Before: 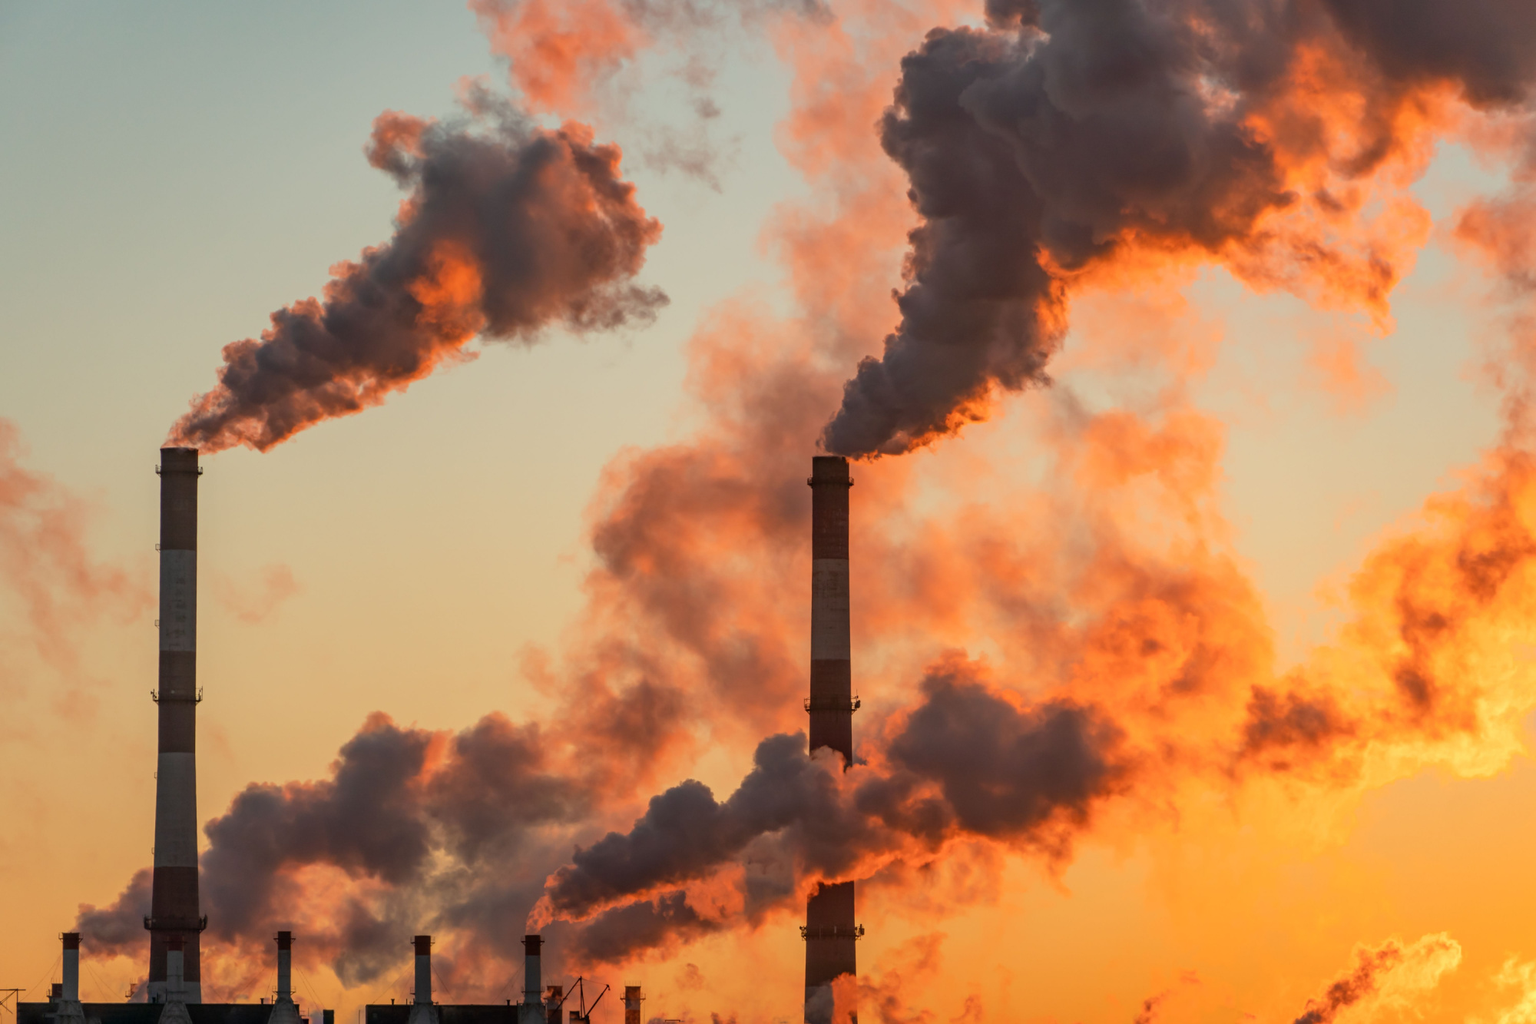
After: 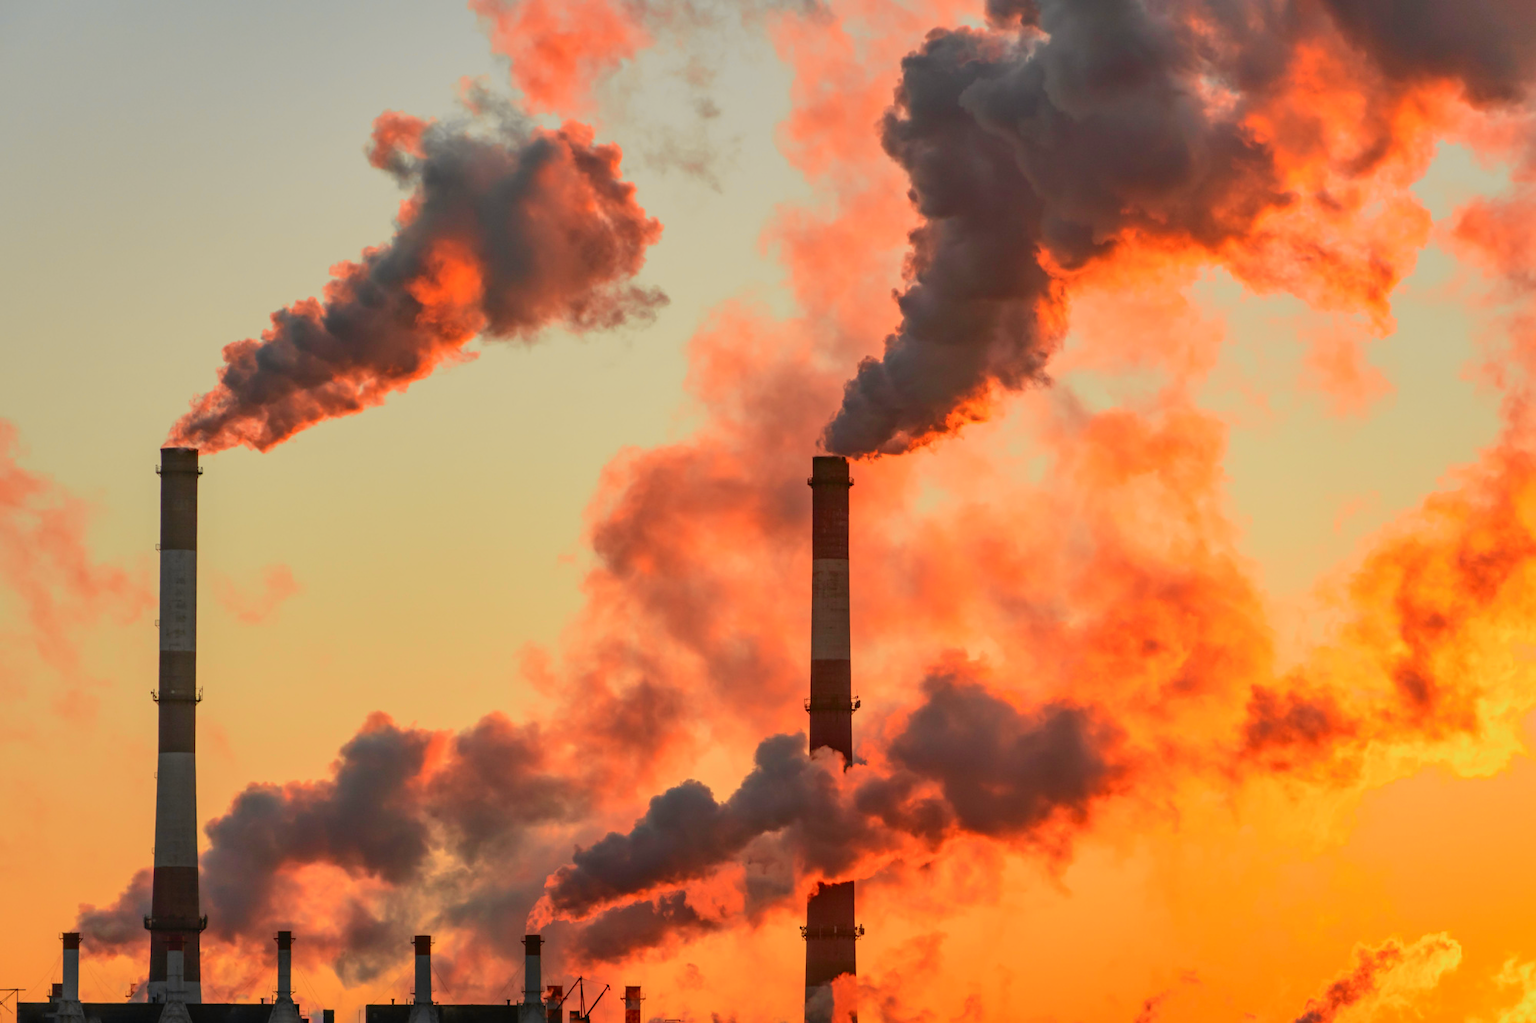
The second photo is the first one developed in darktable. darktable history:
tone curve: curves: ch0 [(0, 0.017) (0.239, 0.277) (0.508, 0.593) (0.826, 0.855) (1, 0.945)]; ch1 [(0, 0) (0.401, 0.42) (0.442, 0.47) (0.492, 0.498) (0.511, 0.504) (0.555, 0.586) (0.681, 0.739) (1, 1)]; ch2 [(0, 0) (0.411, 0.433) (0.5, 0.504) (0.545, 0.574) (1, 1)], color space Lab, independent channels, preserve colors none
shadows and highlights: shadows -20, white point adjustment -2, highlights -35
